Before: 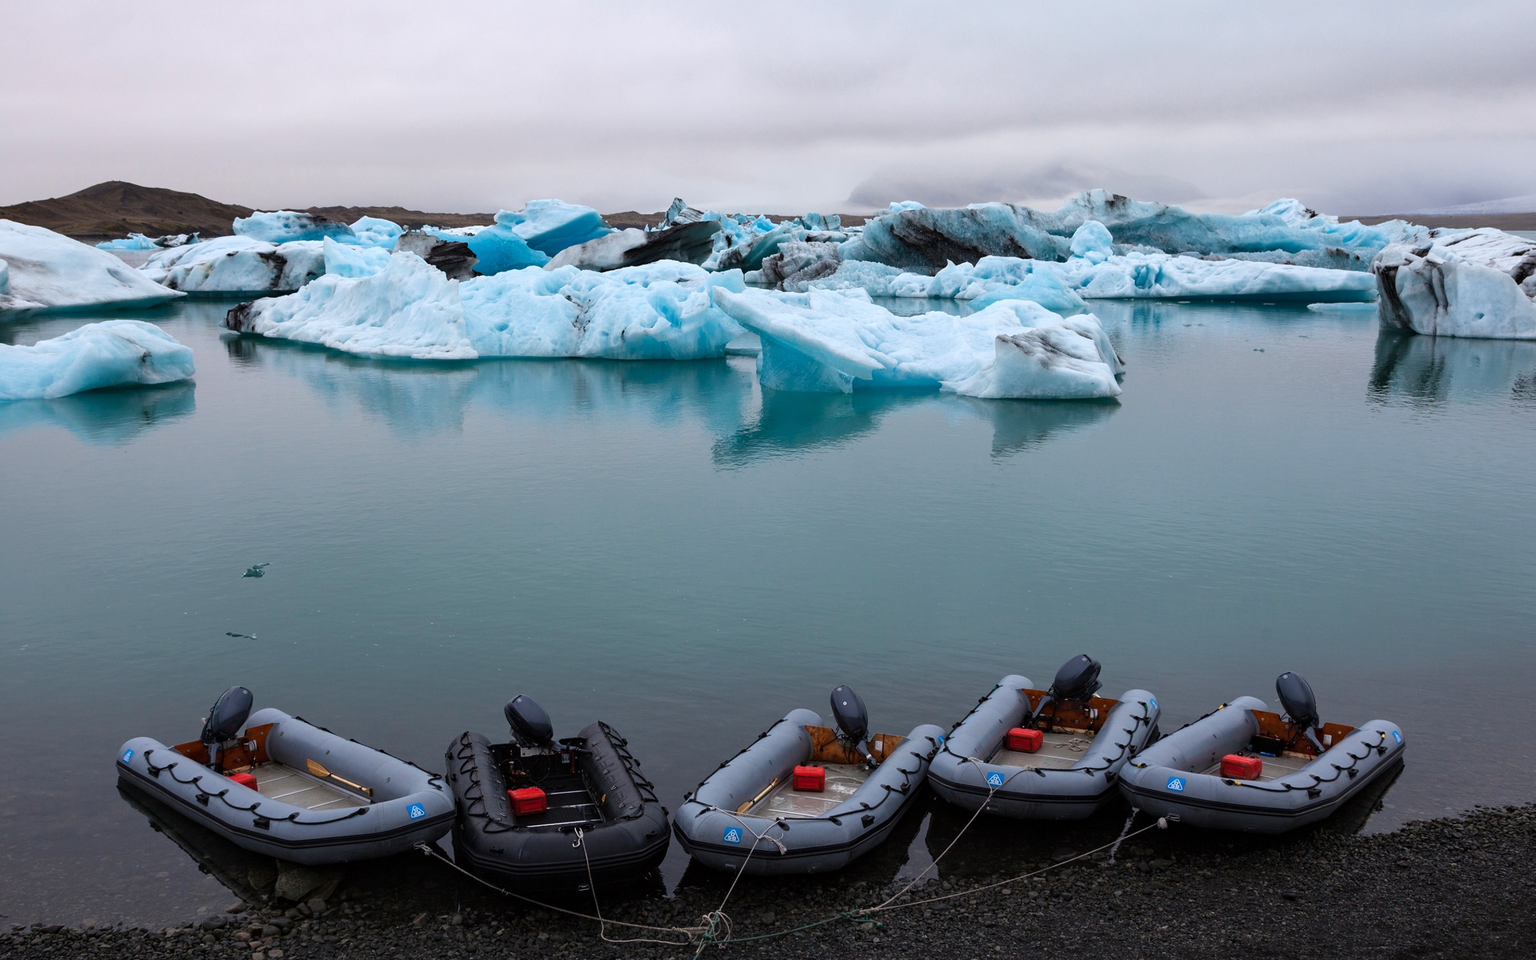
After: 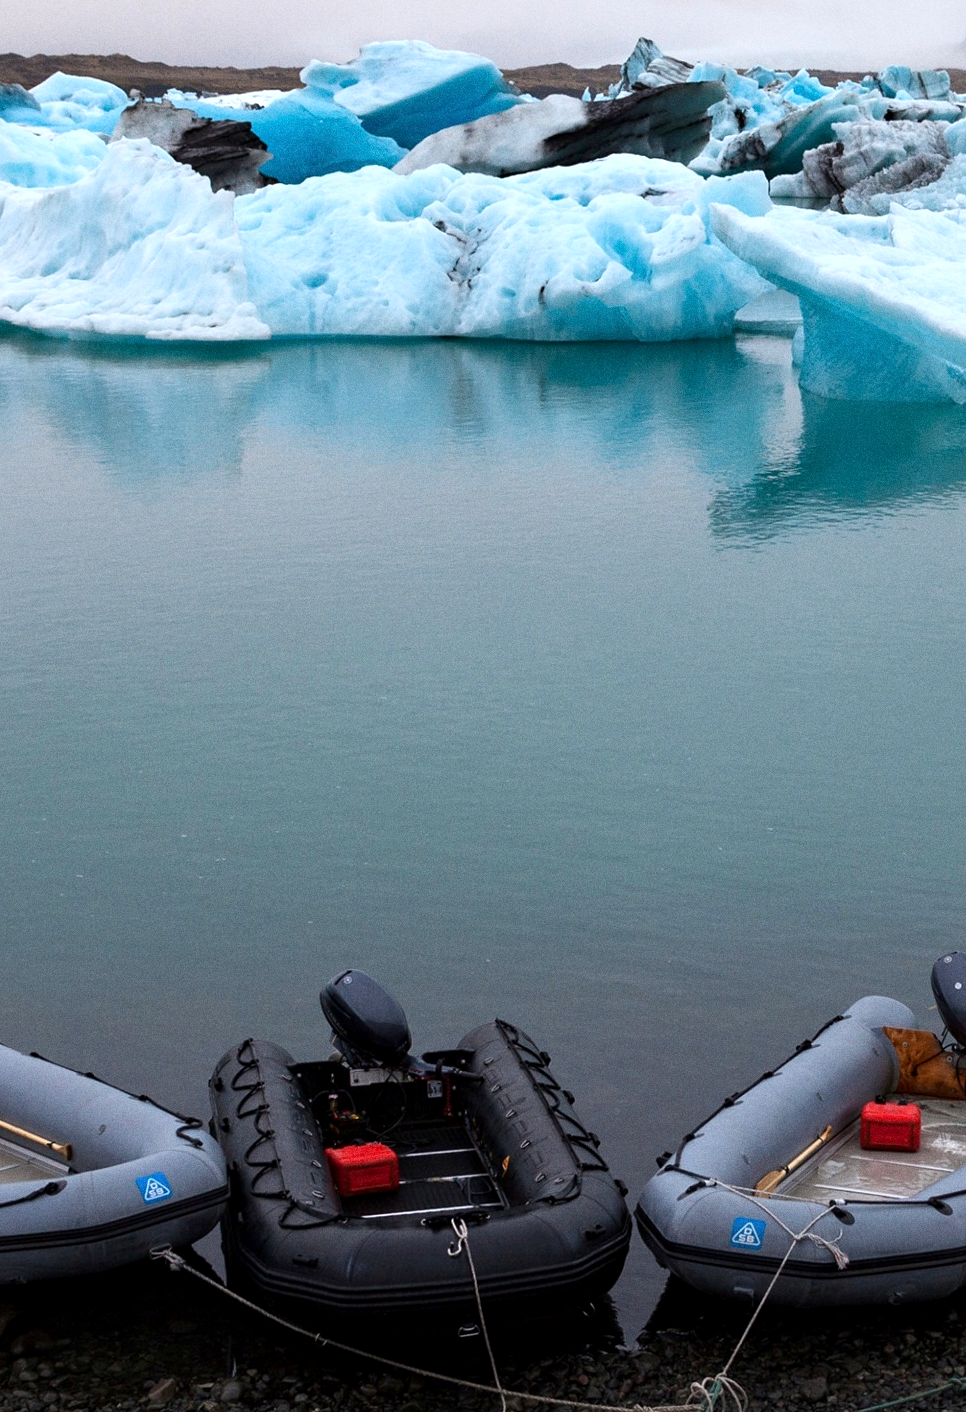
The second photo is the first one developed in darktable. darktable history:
tone equalizer: on, module defaults
crop and rotate: left 21.77%, top 18.528%, right 44.676%, bottom 2.997%
grain: coarseness 0.47 ISO
exposure: black level correction 0.001, exposure 0.3 EV, compensate highlight preservation false
